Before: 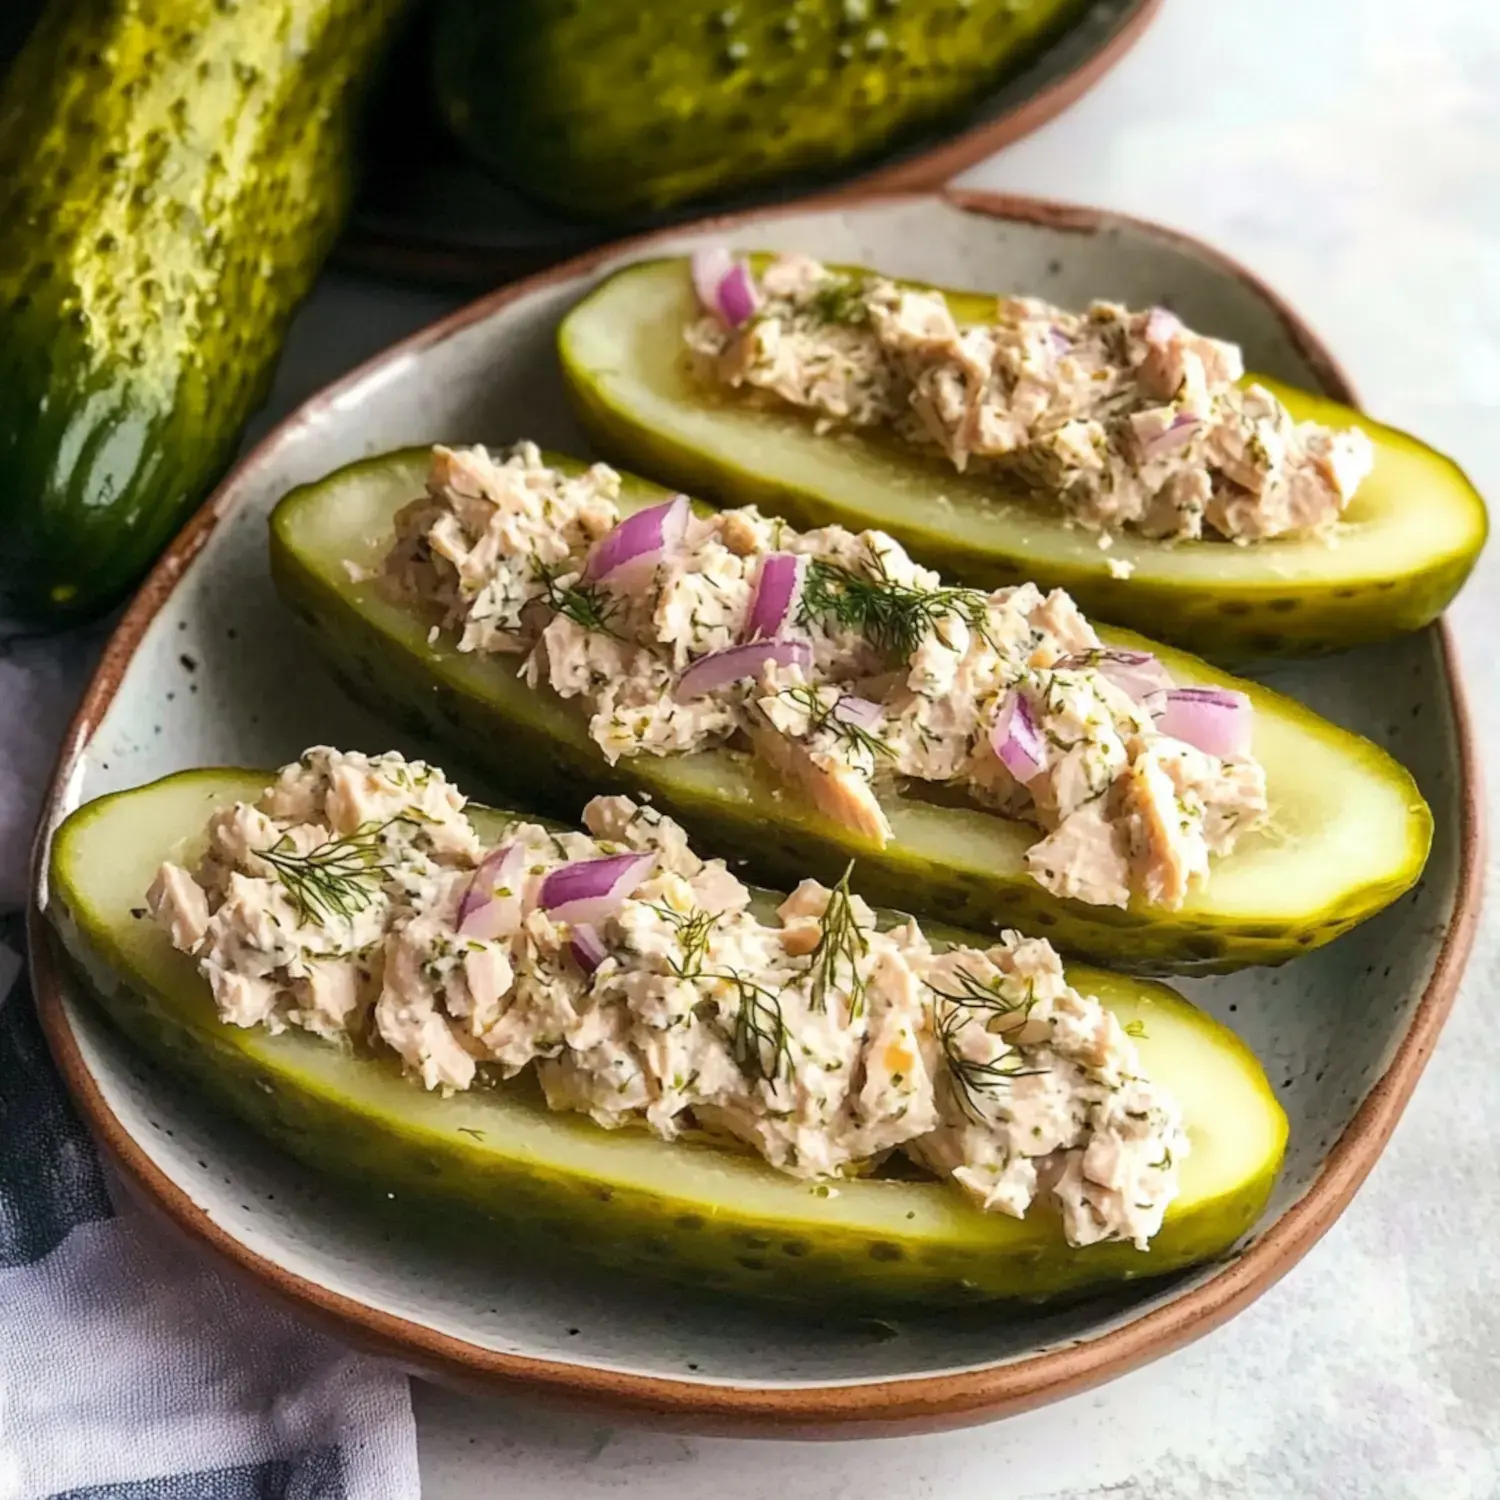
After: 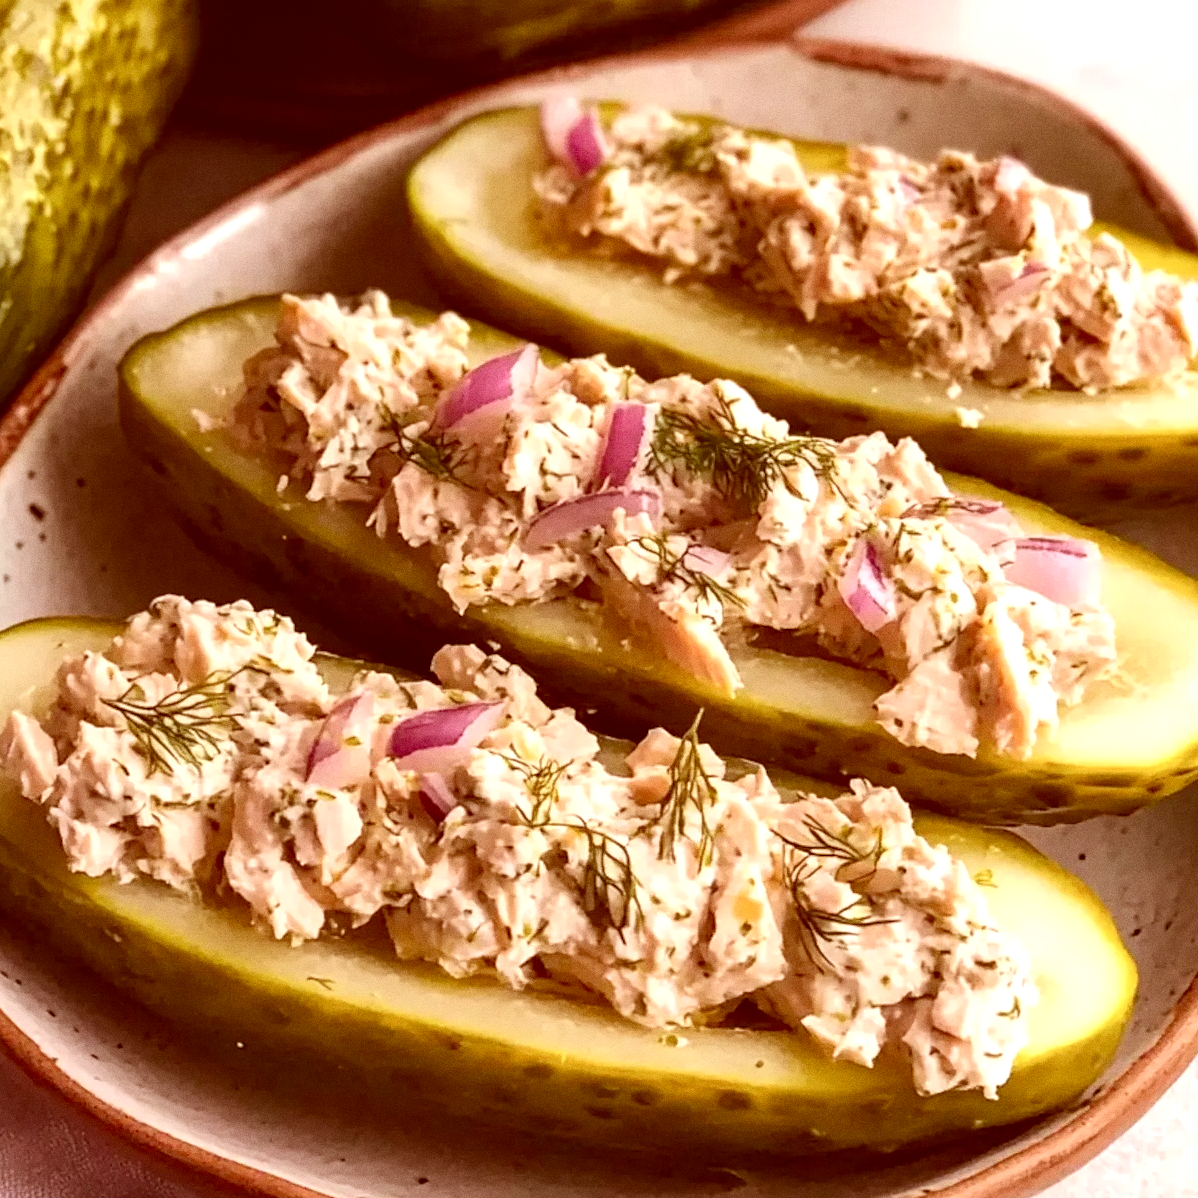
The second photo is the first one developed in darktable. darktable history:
crop and rotate: left 10.071%, top 10.071%, right 10.02%, bottom 10.02%
grain: coarseness 0.47 ISO
exposure: exposure 0.29 EV, compensate highlight preservation false
color correction: highlights a* 9.03, highlights b* 8.71, shadows a* 40, shadows b* 40, saturation 0.8
